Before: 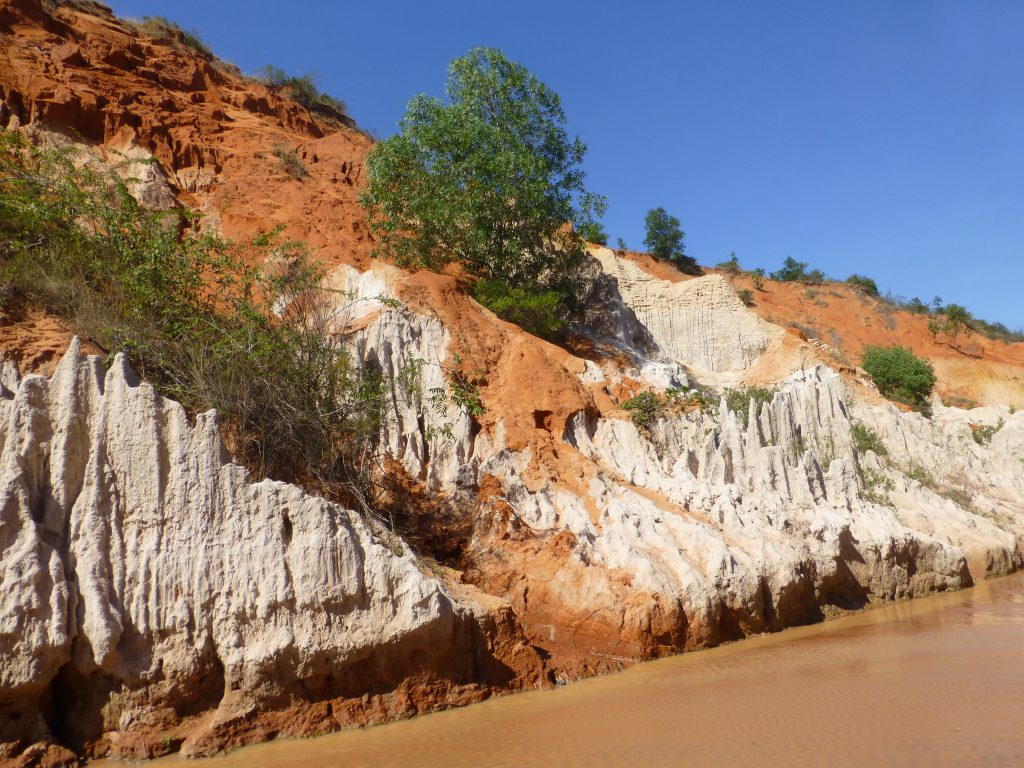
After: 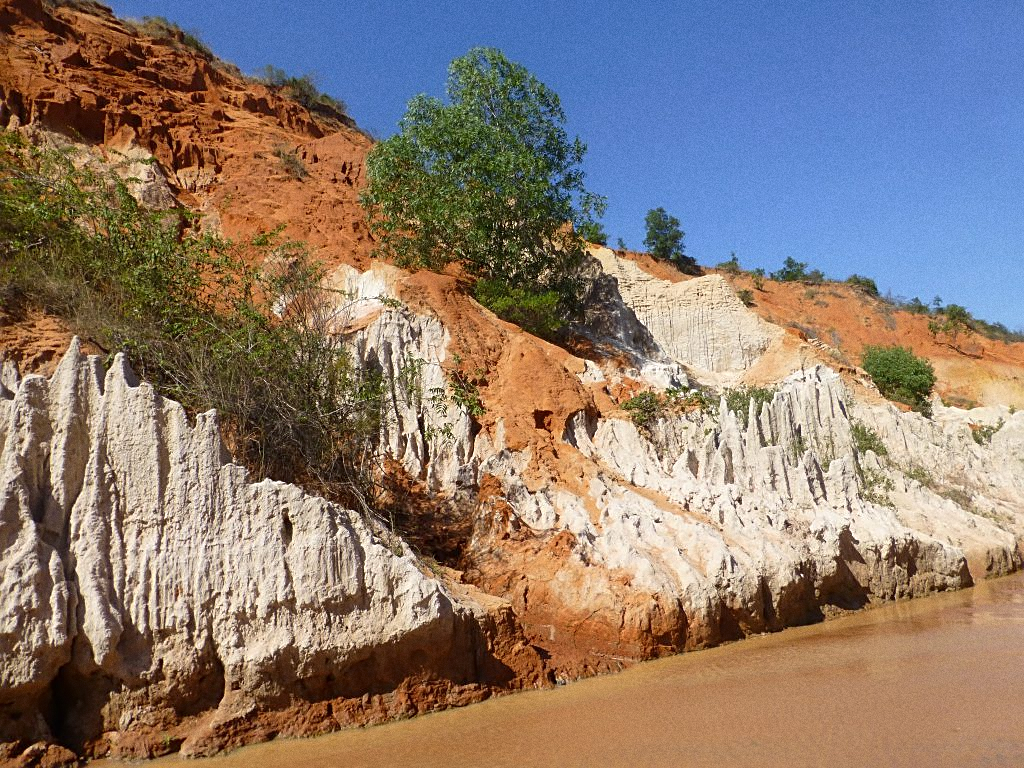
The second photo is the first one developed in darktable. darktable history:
sharpen: on, module defaults
tone equalizer: on, module defaults
grain: coarseness 0.09 ISO
